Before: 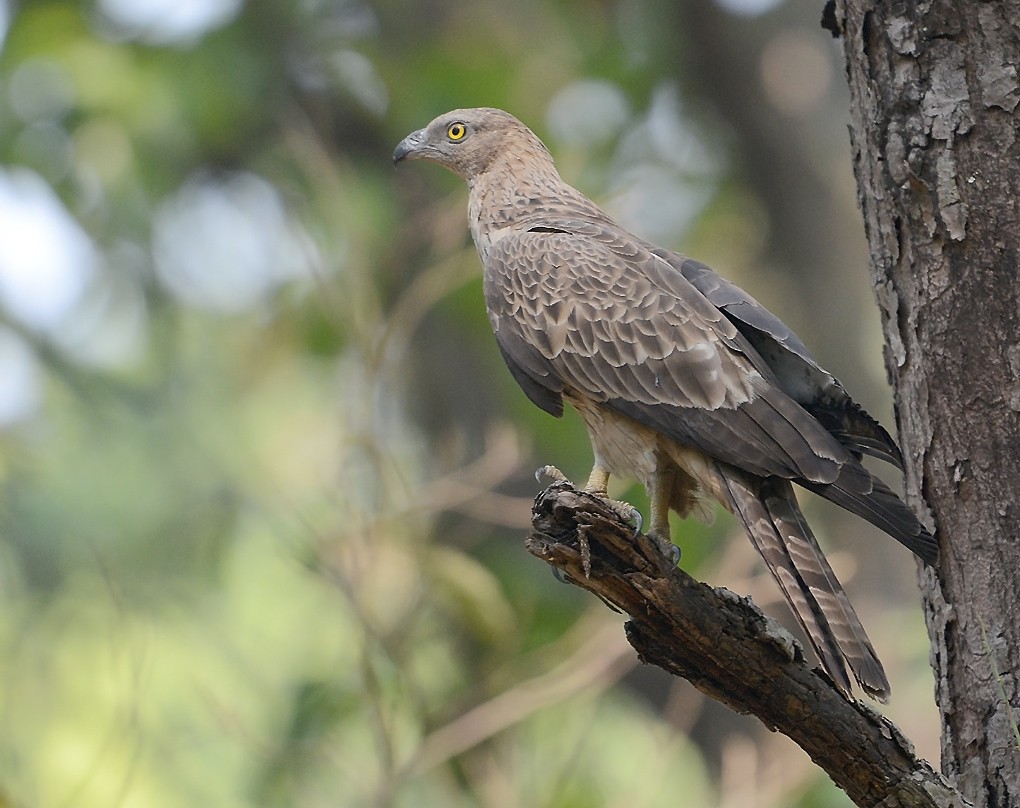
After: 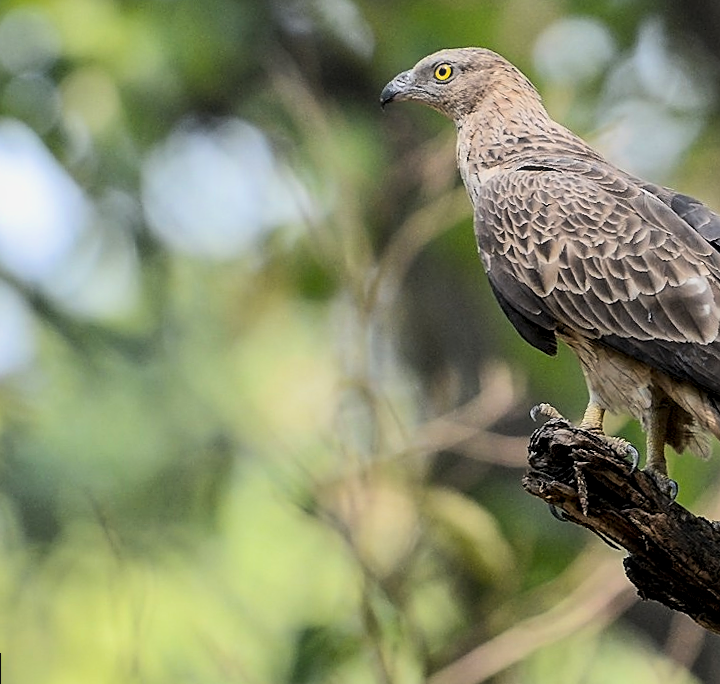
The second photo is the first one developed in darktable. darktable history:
local contrast: detail 130%
filmic rgb: black relative exposure -7.65 EV, white relative exposure 4.56 EV, hardness 3.61, color science v6 (2022)
color balance rgb: perceptual brilliance grading › highlights 14.29%, perceptual brilliance grading › mid-tones -5.92%, perceptual brilliance grading › shadows -26.83%, global vibrance 31.18%
exposure: black level correction 0, exposure 0.2 EV, compensate exposure bias true, compensate highlight preservation false
rotate and perspective: rotation -1.42°, crop left 0.016, crop right 0.984, crop top 0.035, crop bottom 0.965
crop: top 5.803%, right 27.864%, bottom 5.804%
sharpen: on, module defaults
shadows and highlights: low approximation 0.01, soften with gaussian
